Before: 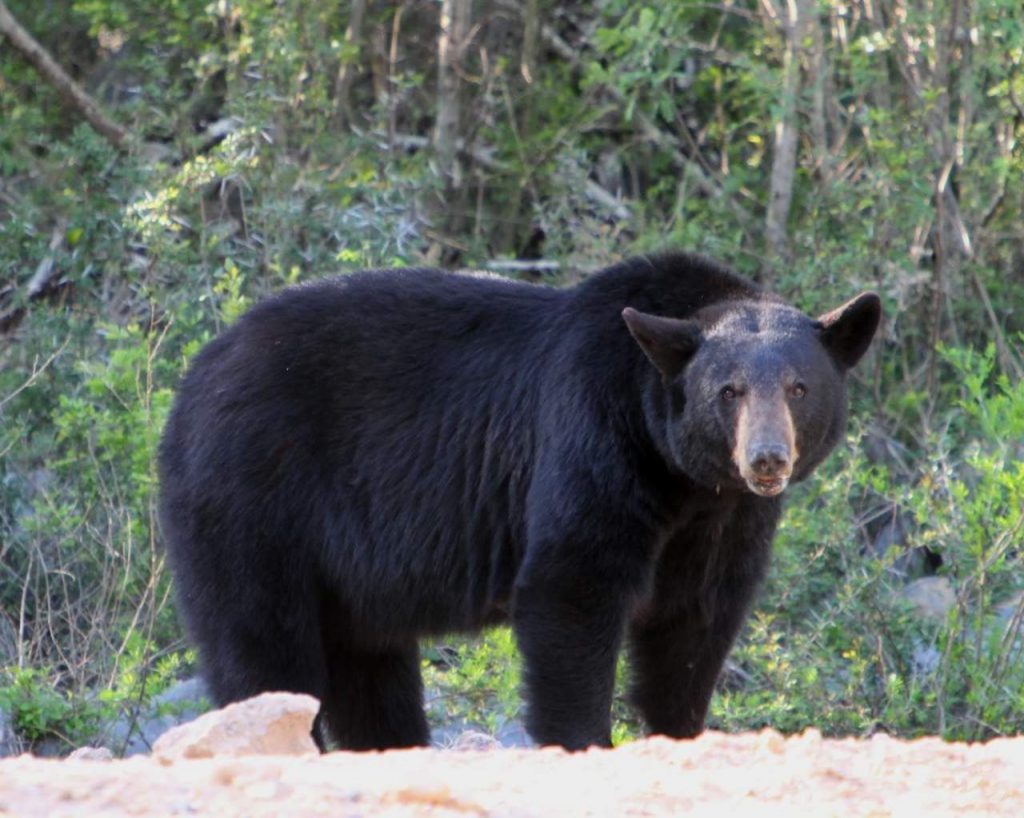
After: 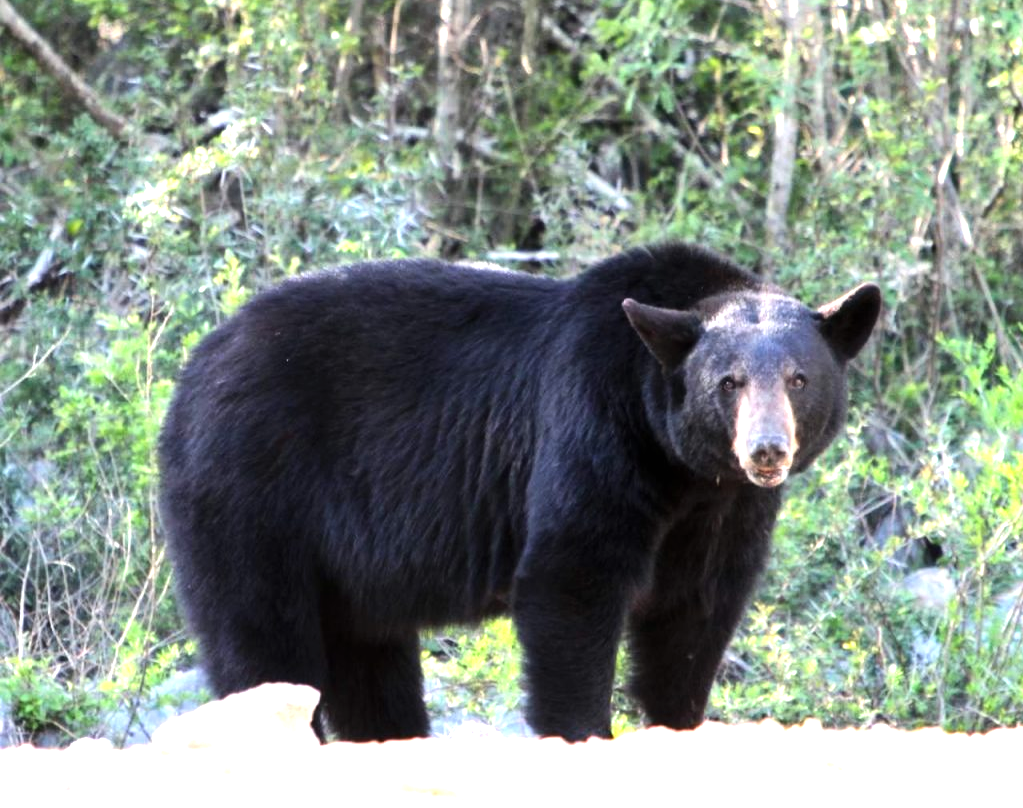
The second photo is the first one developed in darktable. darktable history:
crop: top 1.116%, right 0.061%
exposure: black level correction 0, exposure 0.694 EV, compensate highlight preservation false
tone equalizer: -8 EV -0.772 EV, -7 EV -0.697 EV, -6 EV -0.637 EV, -5 EV -0.392 EV, -3 EV 0.402 EV, -2 EV 0.6 EV, -1 EV 0.696 EV, +0 EV 0.766 EV, edges refinement/feathering 500, mask exposure compensation -1.57 EV, preserve details no
